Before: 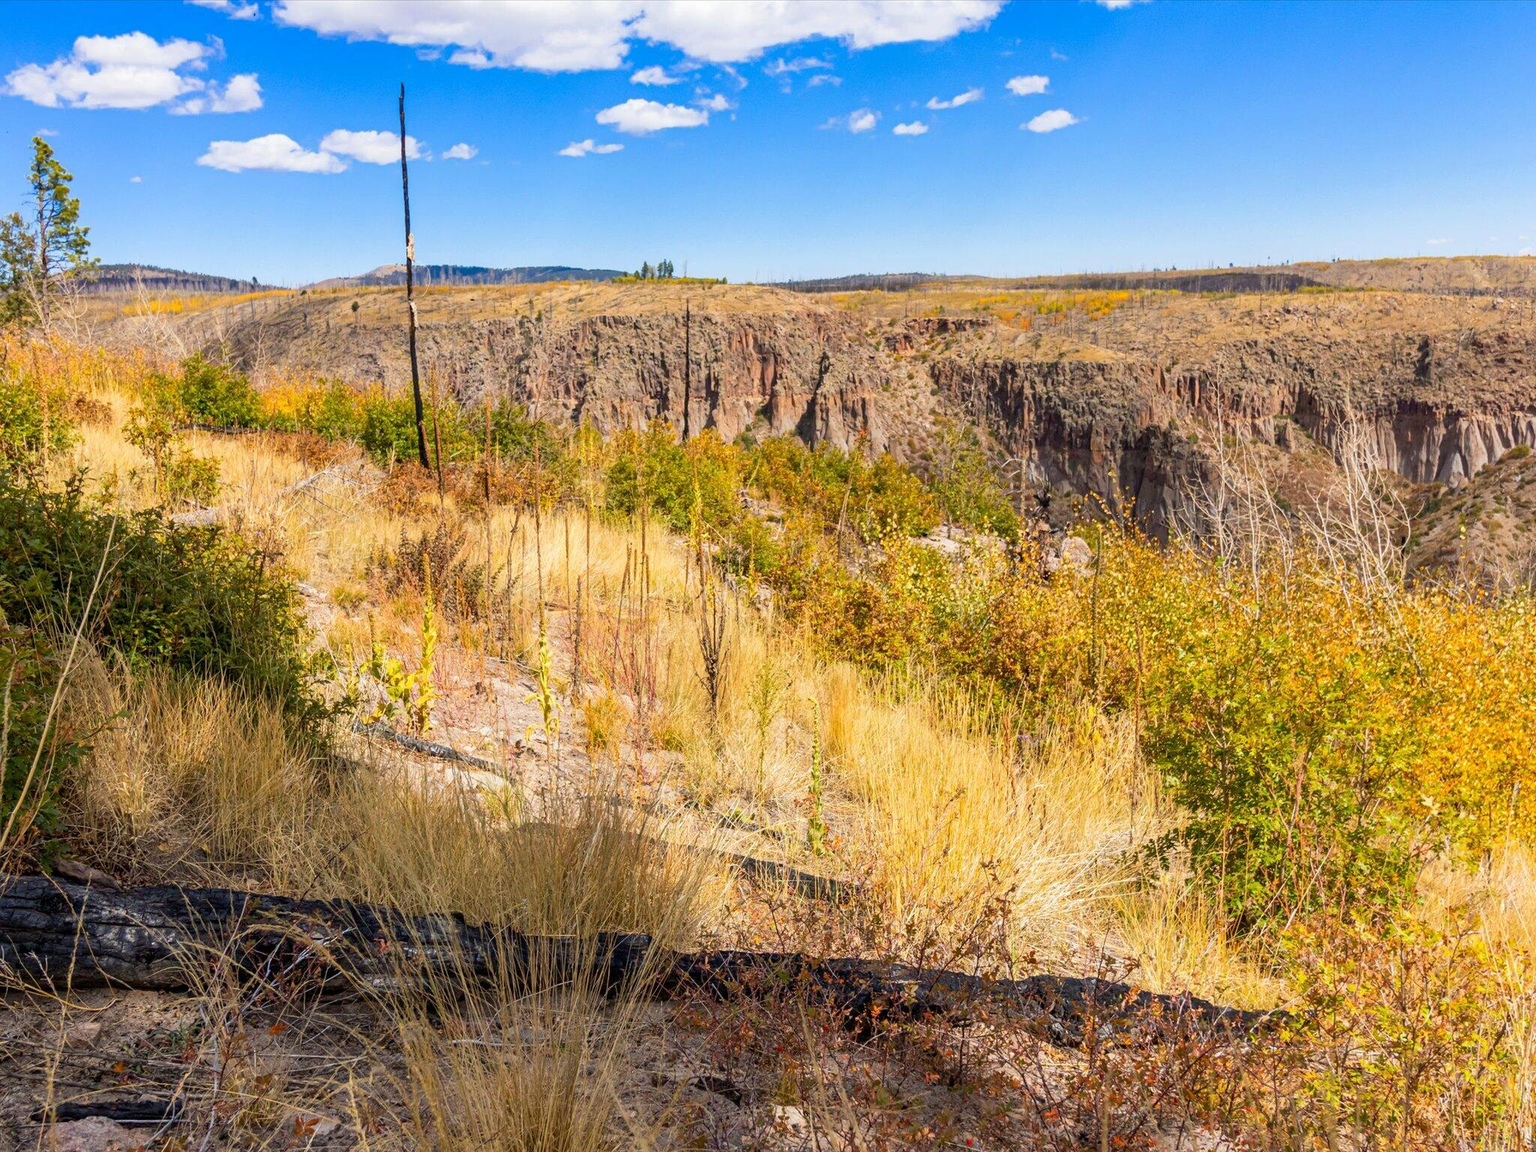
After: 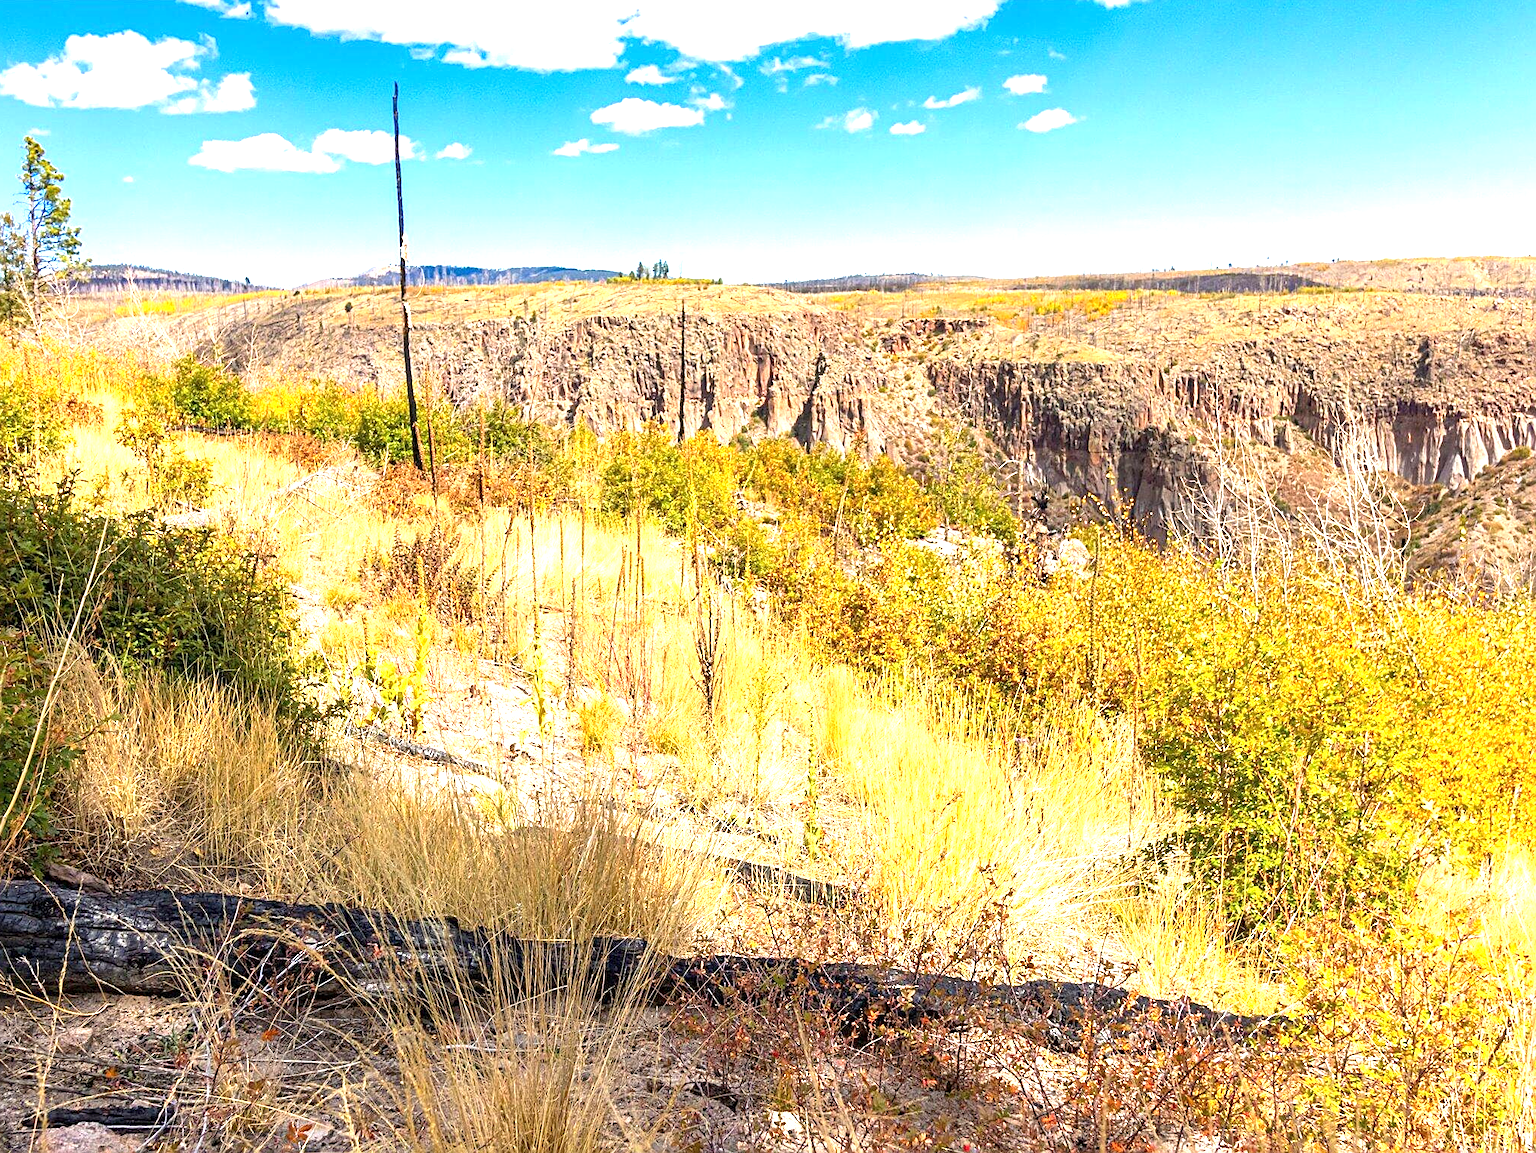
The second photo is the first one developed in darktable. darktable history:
crop and rotate: left 0.614%, top 0.179%, bottom 0.309%
exposure: black level correction 0, exposure 1.173 EV, compensate exposure bias true, compensate highlight preservation false
sharpen: on, module defaults
